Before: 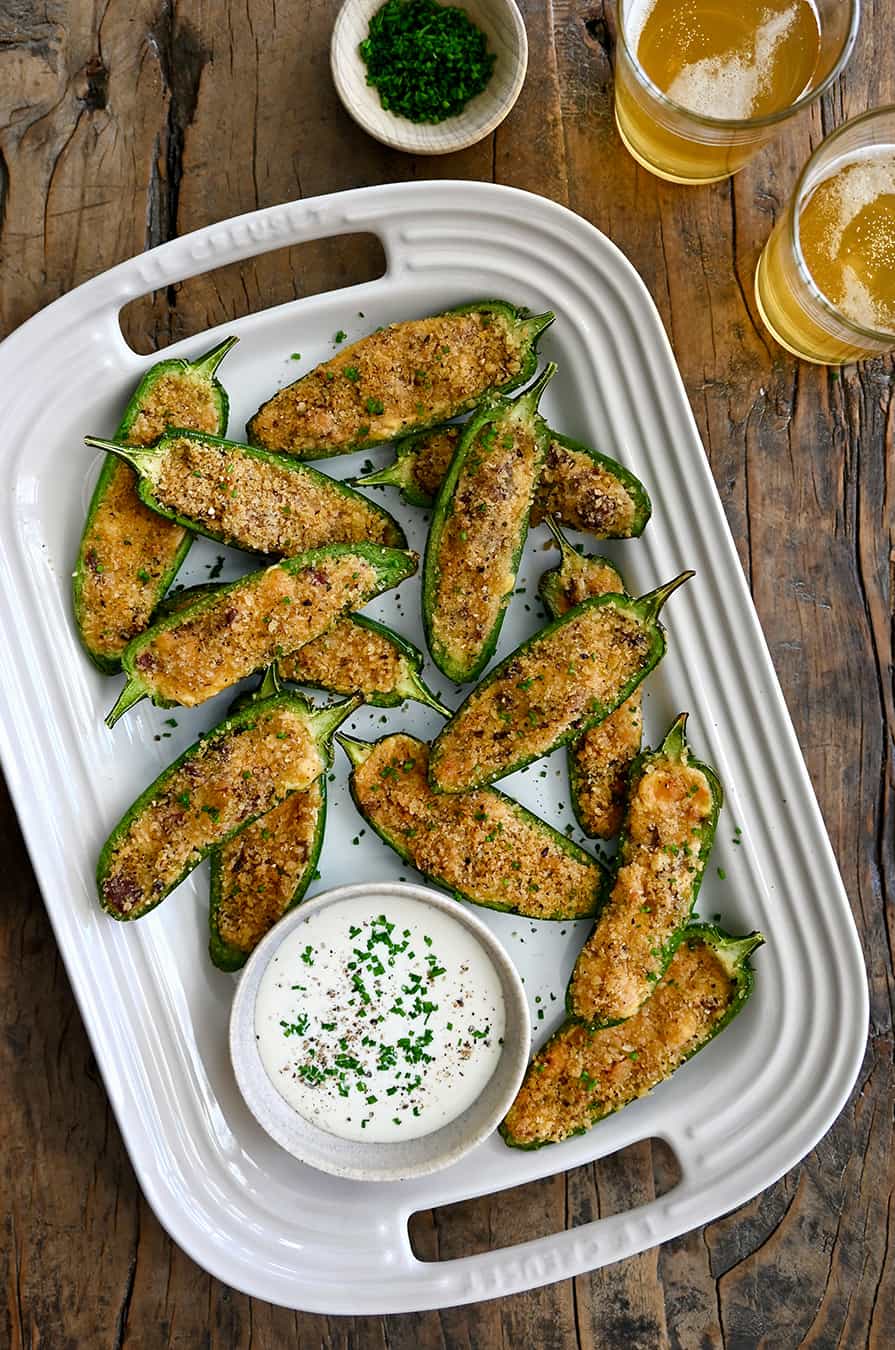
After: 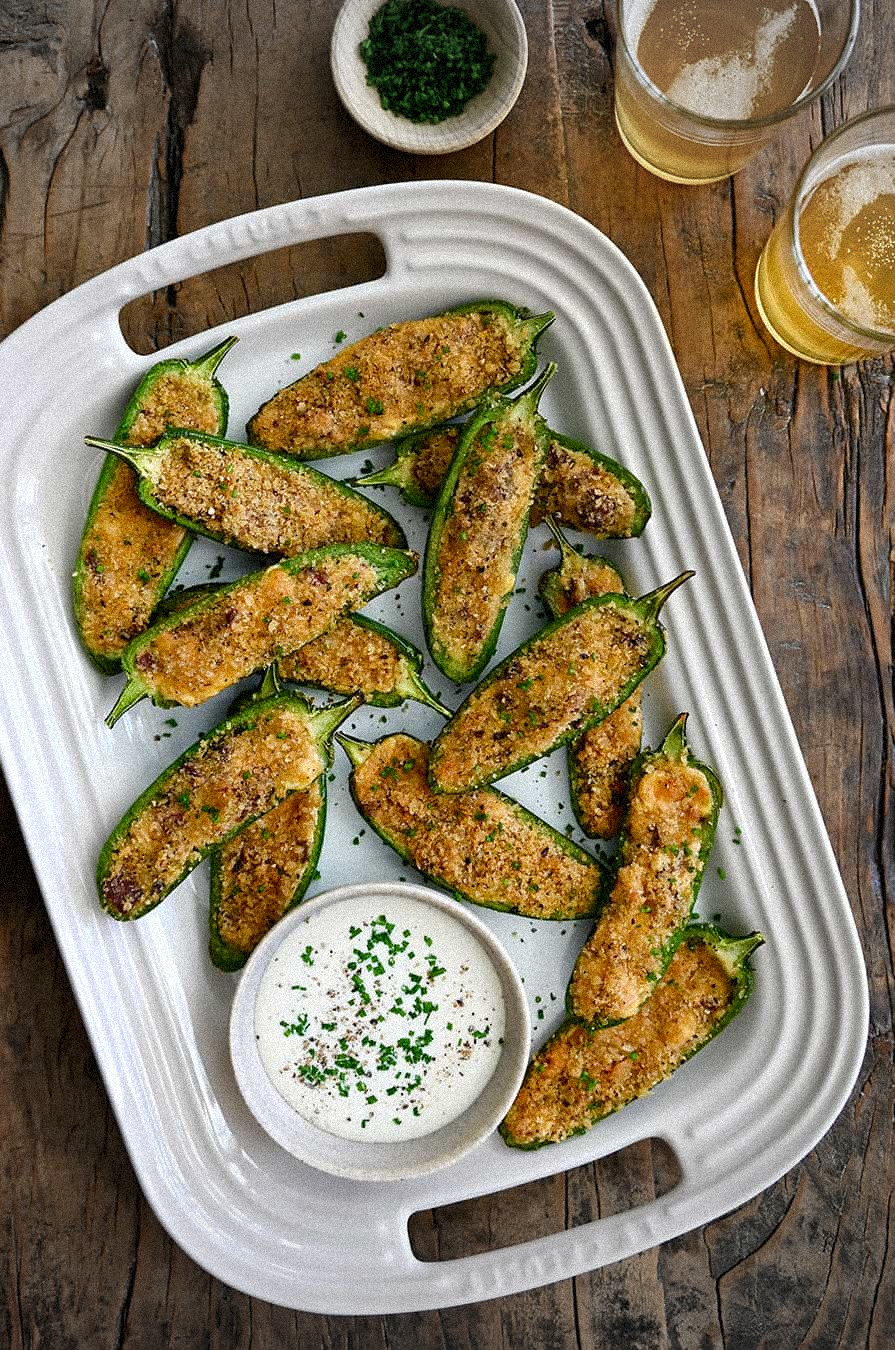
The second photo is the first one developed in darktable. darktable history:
grain: coarseness 9.38 ISO, strength 34.99%, mid-tones bias 0%
vignetting: fall-off start 100%, brightness -0.282, width/height ratio 1.31
